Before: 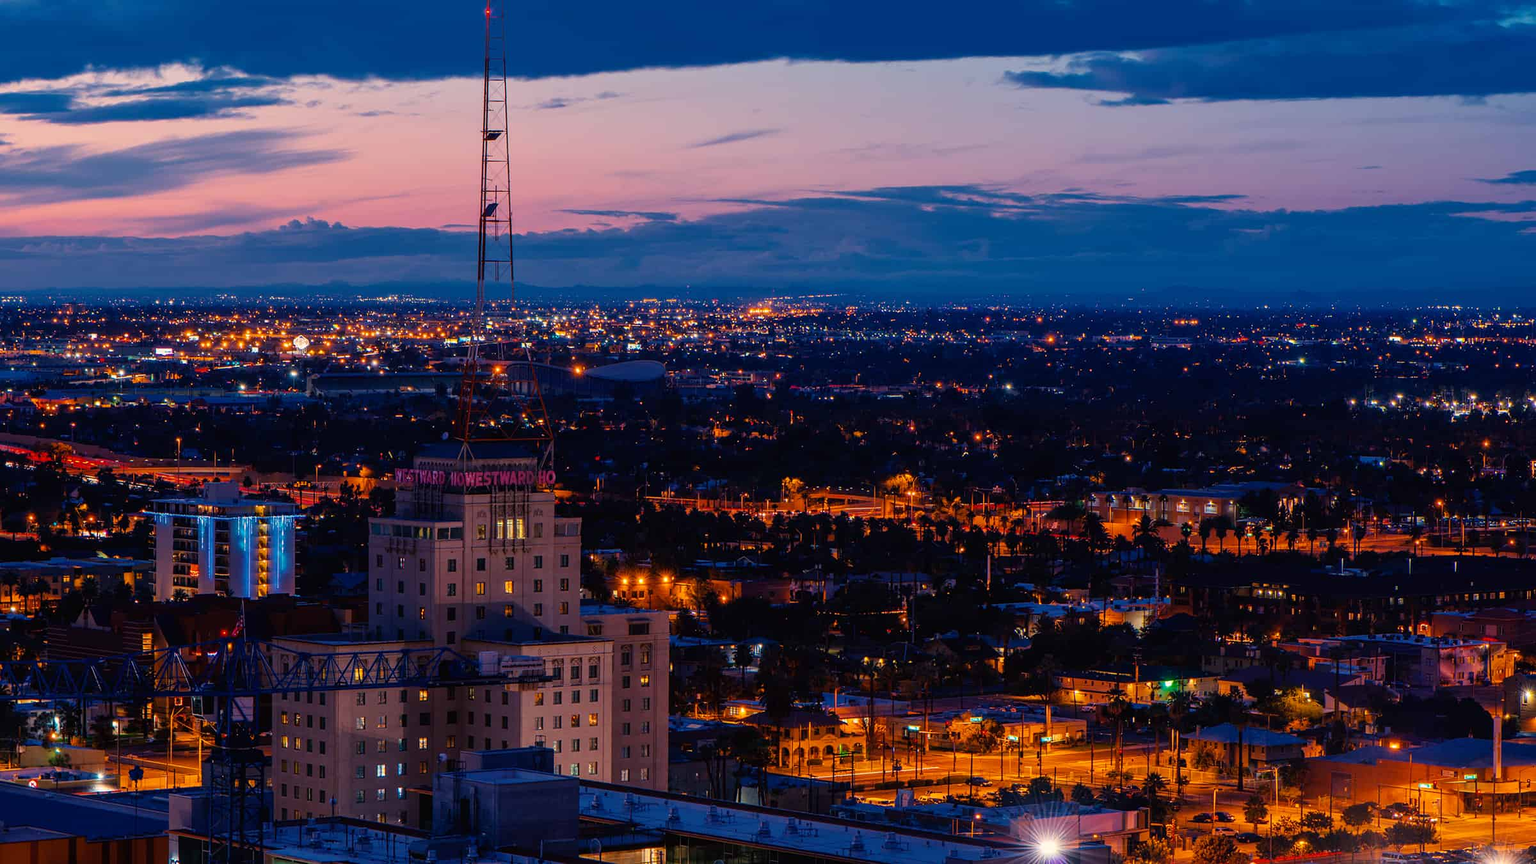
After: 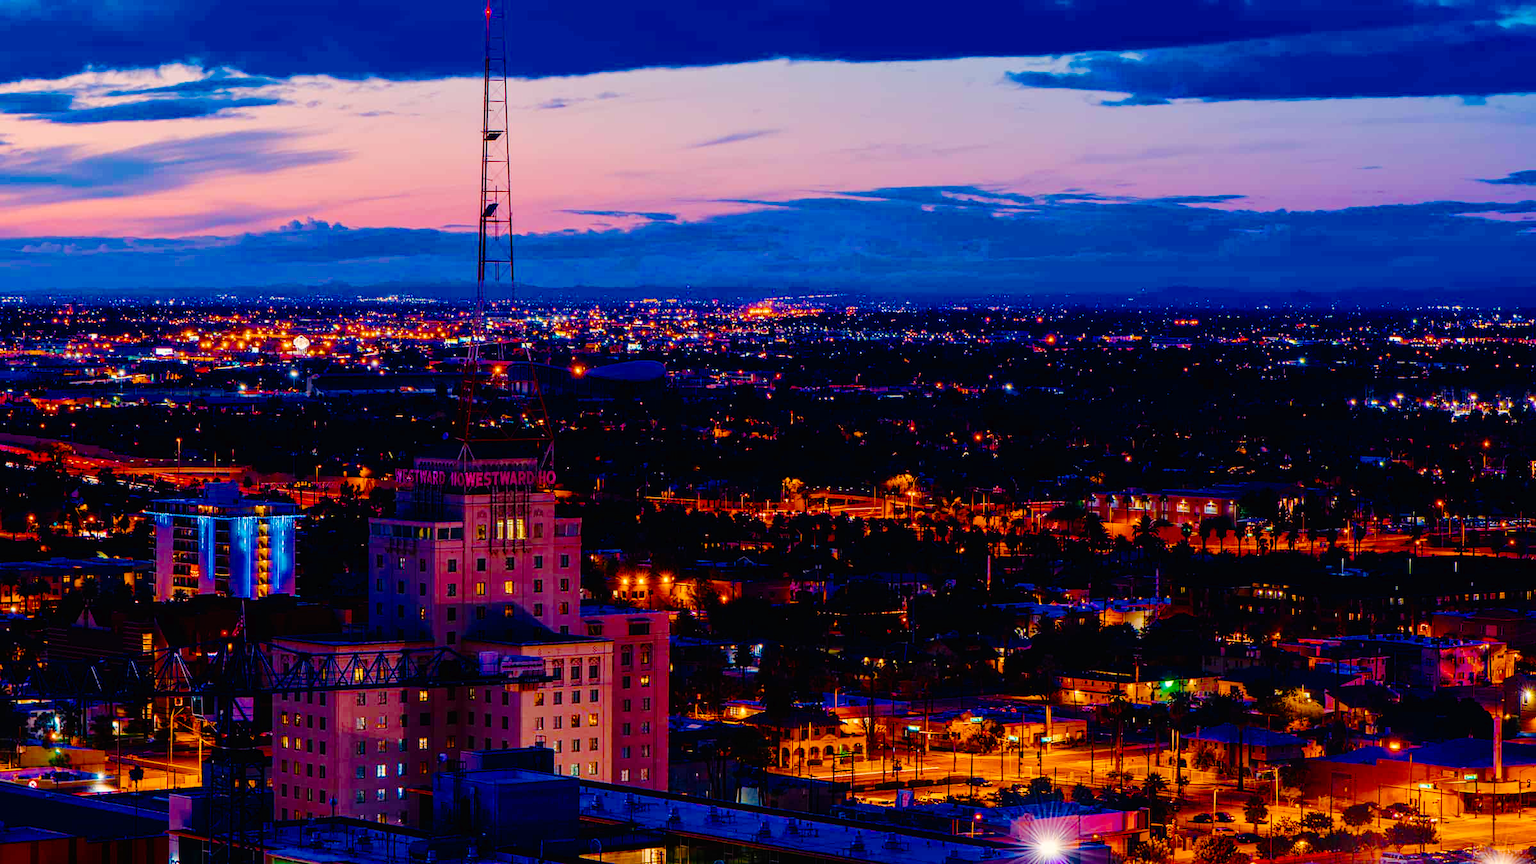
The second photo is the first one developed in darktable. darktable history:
tone curve: curves: ch0 [(0, 0) (0.003, 0.01) (0.011, 0.01) (0.025, 0.011) (0.044, 0.019) (0.069, 0.032) (0.1, 0.054) (0.136, 0.088) (0.177, 0.138) (0.224, 0.214) (0.277, 0.297) (0.335, 0.391) (0.399, 0.469) (0.468, 0.551) (0.543, 0.622) (0.623, 0.699) (0.709, 0.775) (0.801, 0.85) (0.898, 0.929) (1, 1)], preserve colors none
color balance rgb: perceptual saturation grading › global saturation 24.74%, perceptual saturation grading › highlights -51.22%, perceptual saturation grading › mid-tones 19.16%, perceptual saturation grading › shadows 60.98%, global vibrance 50%
